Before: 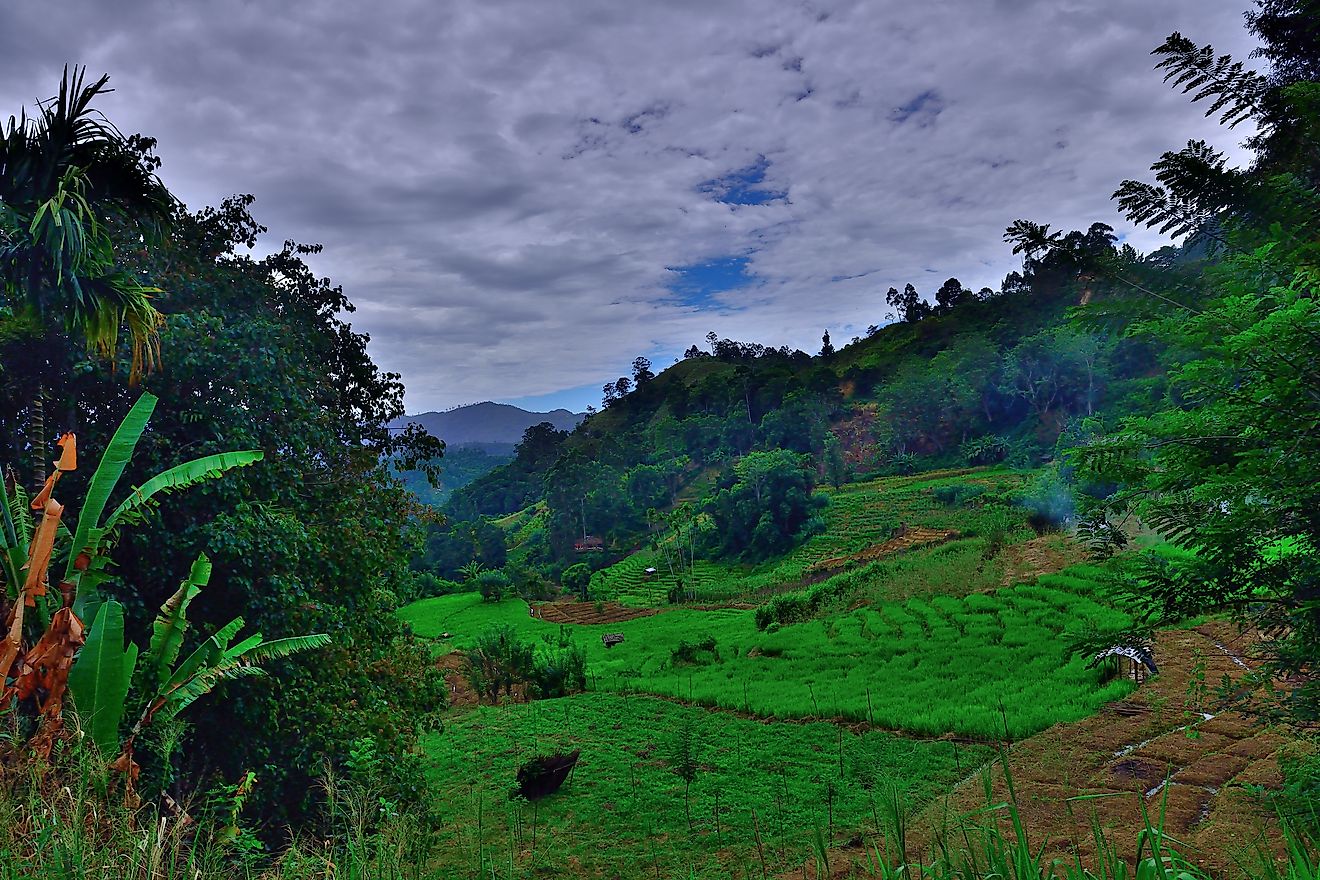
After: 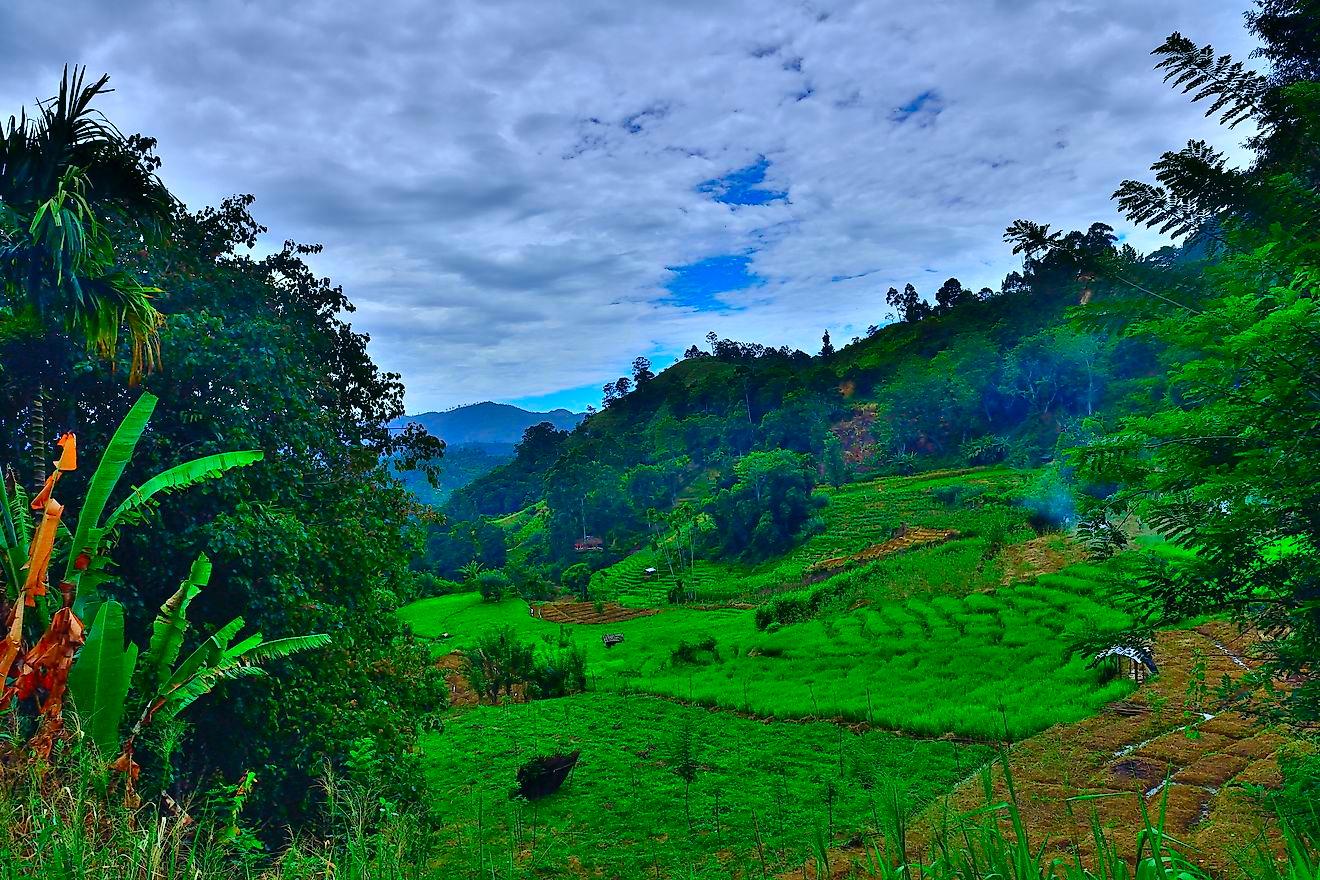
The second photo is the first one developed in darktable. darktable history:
color correction: highlights a* -7.33, highlights b* 1.26, shadows a* -3.55, saturation 1.4
contrast brightness saturation: contrast 0.2, brightness 0.16, saturation 0.22
